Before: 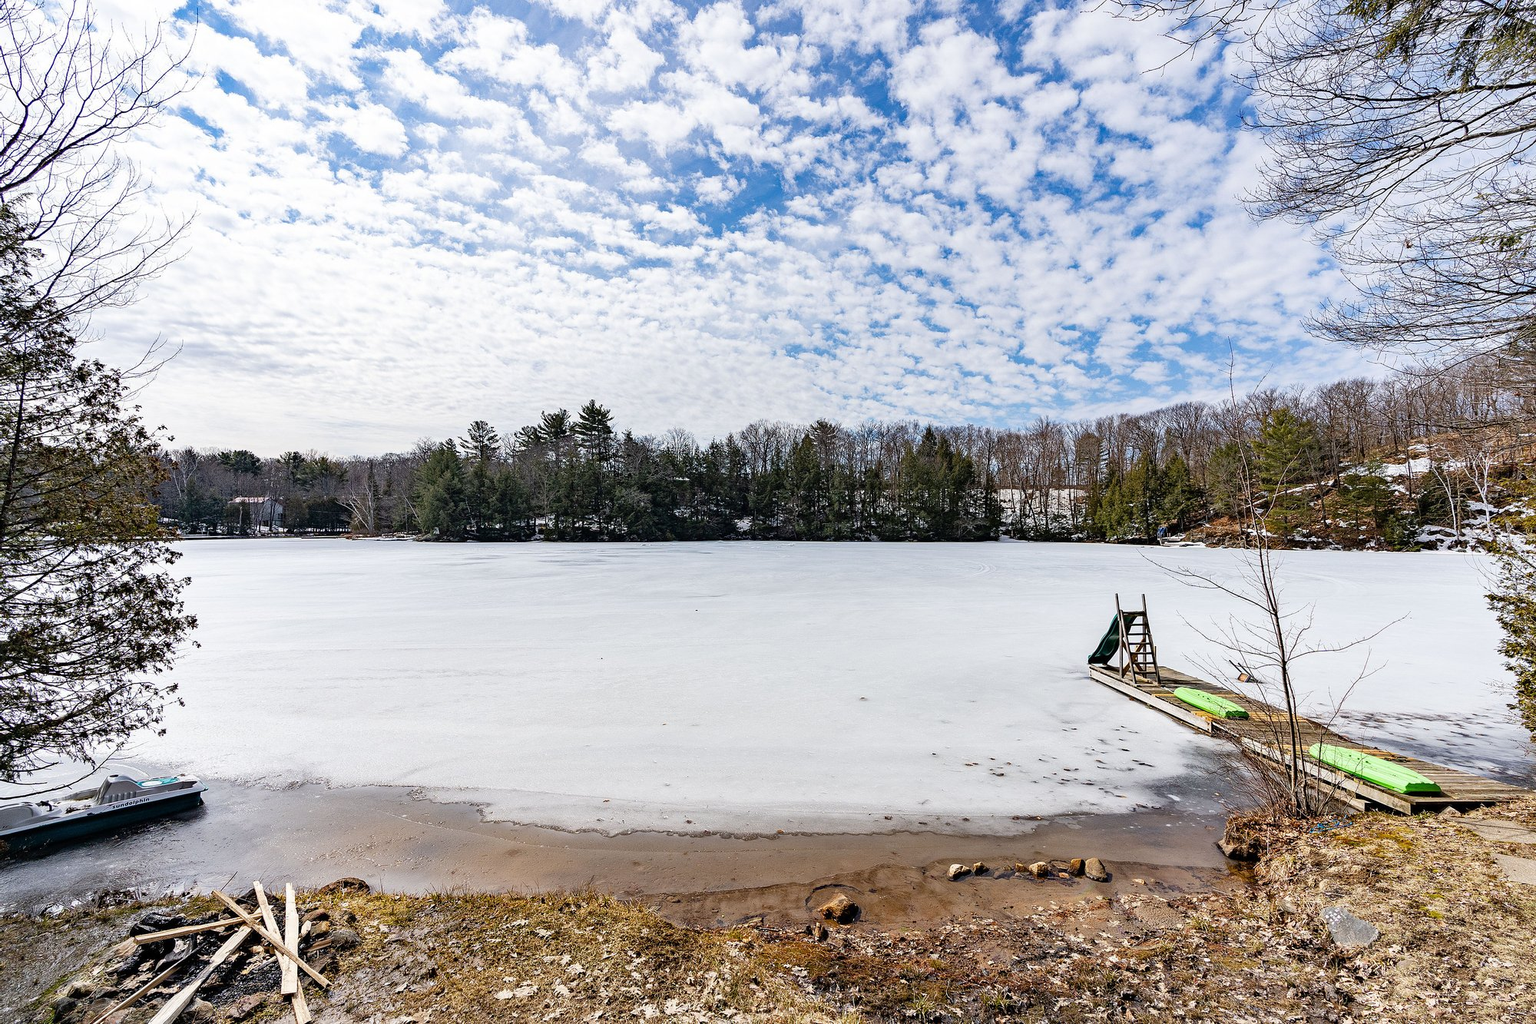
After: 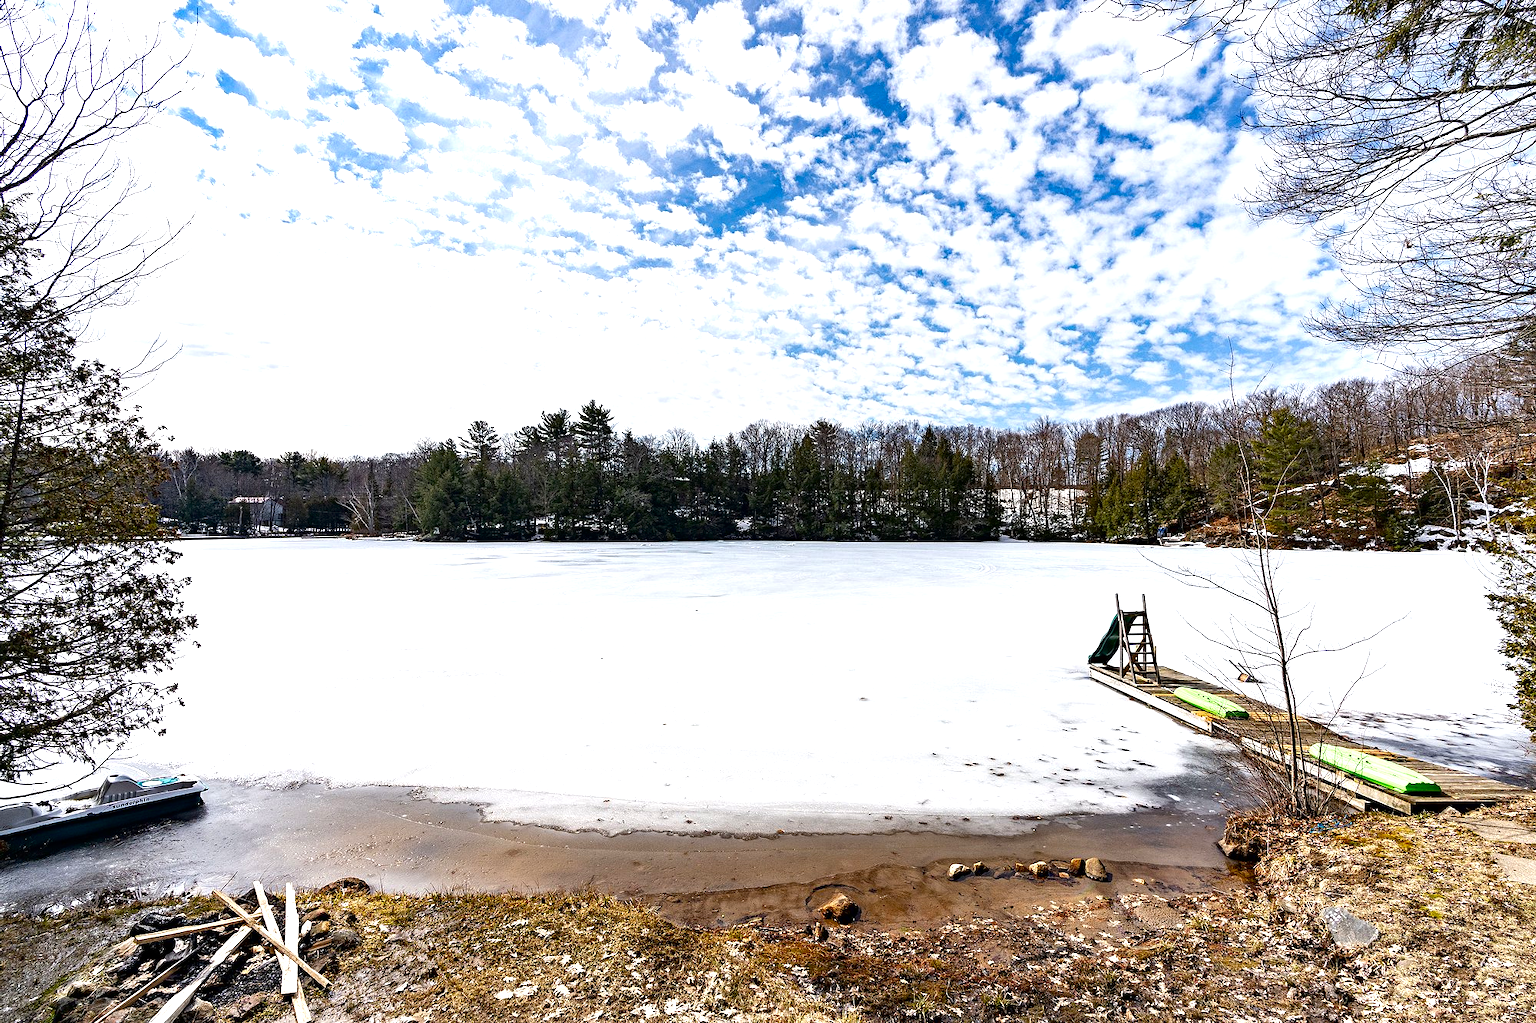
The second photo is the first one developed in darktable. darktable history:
exposure: exposure 0.6 EV, compensate highlight preservation false
contrast brightness saturation: brightness -0.2, saturation 0.08
grain: coarseness 0.09 ISO, strength 10%
